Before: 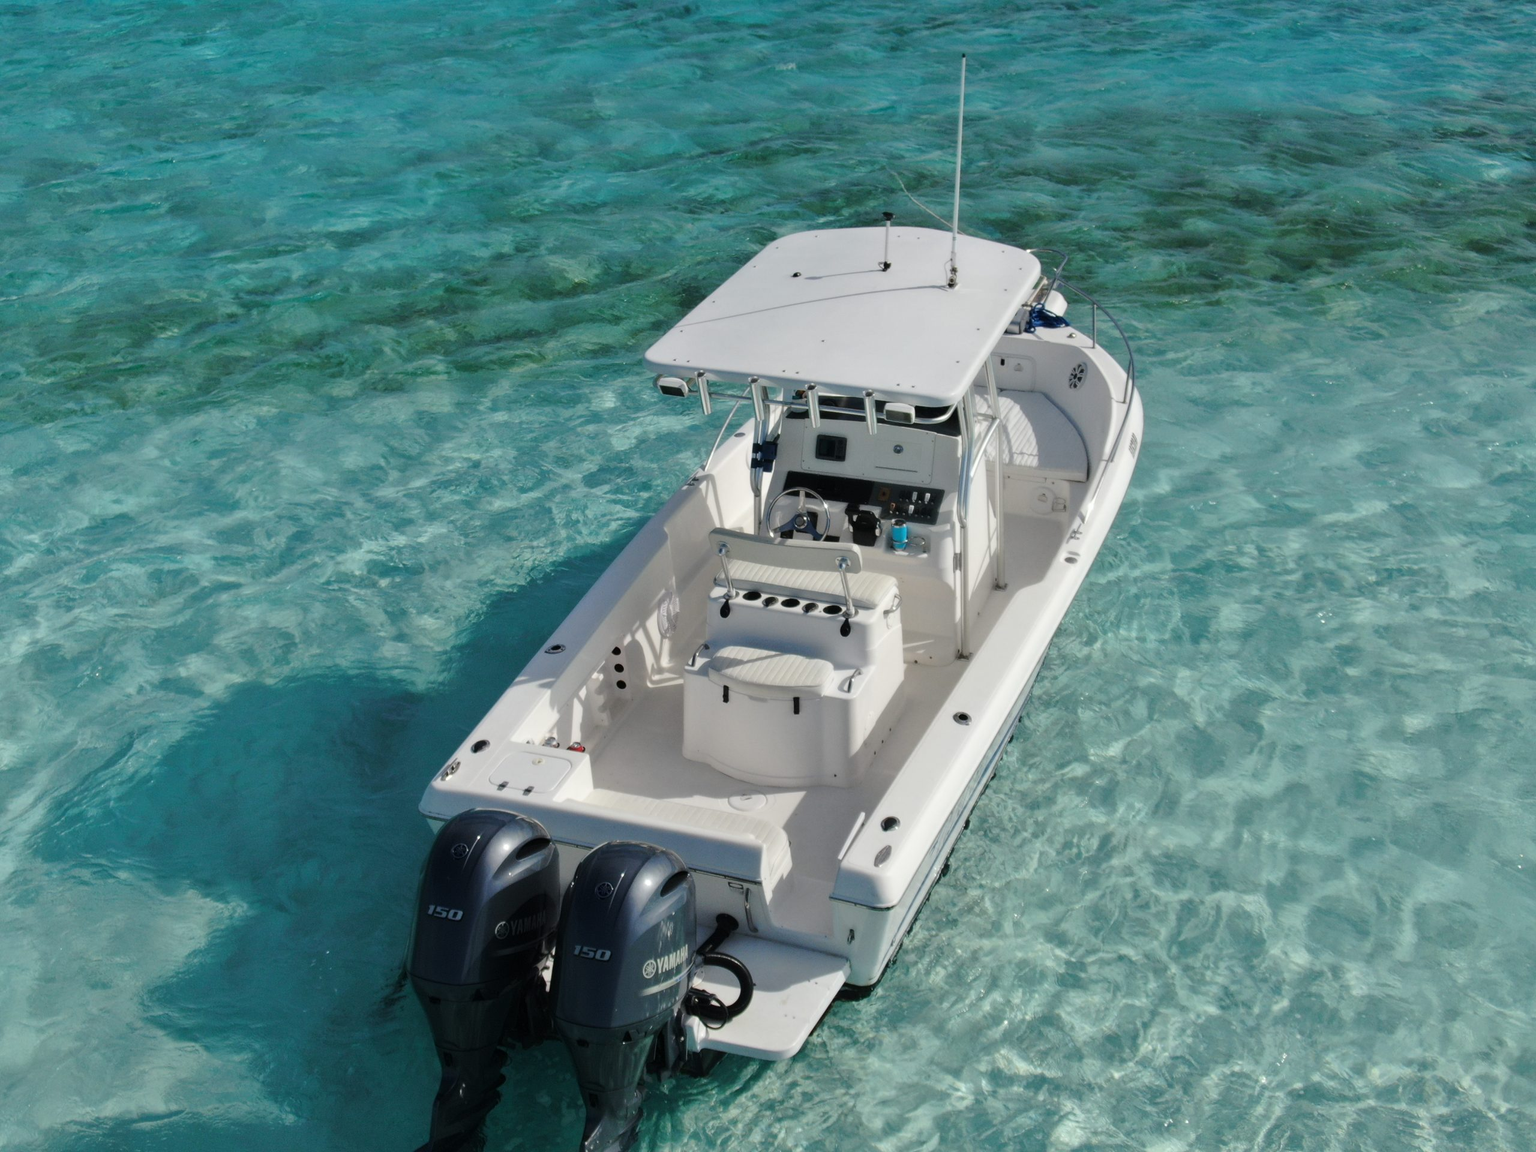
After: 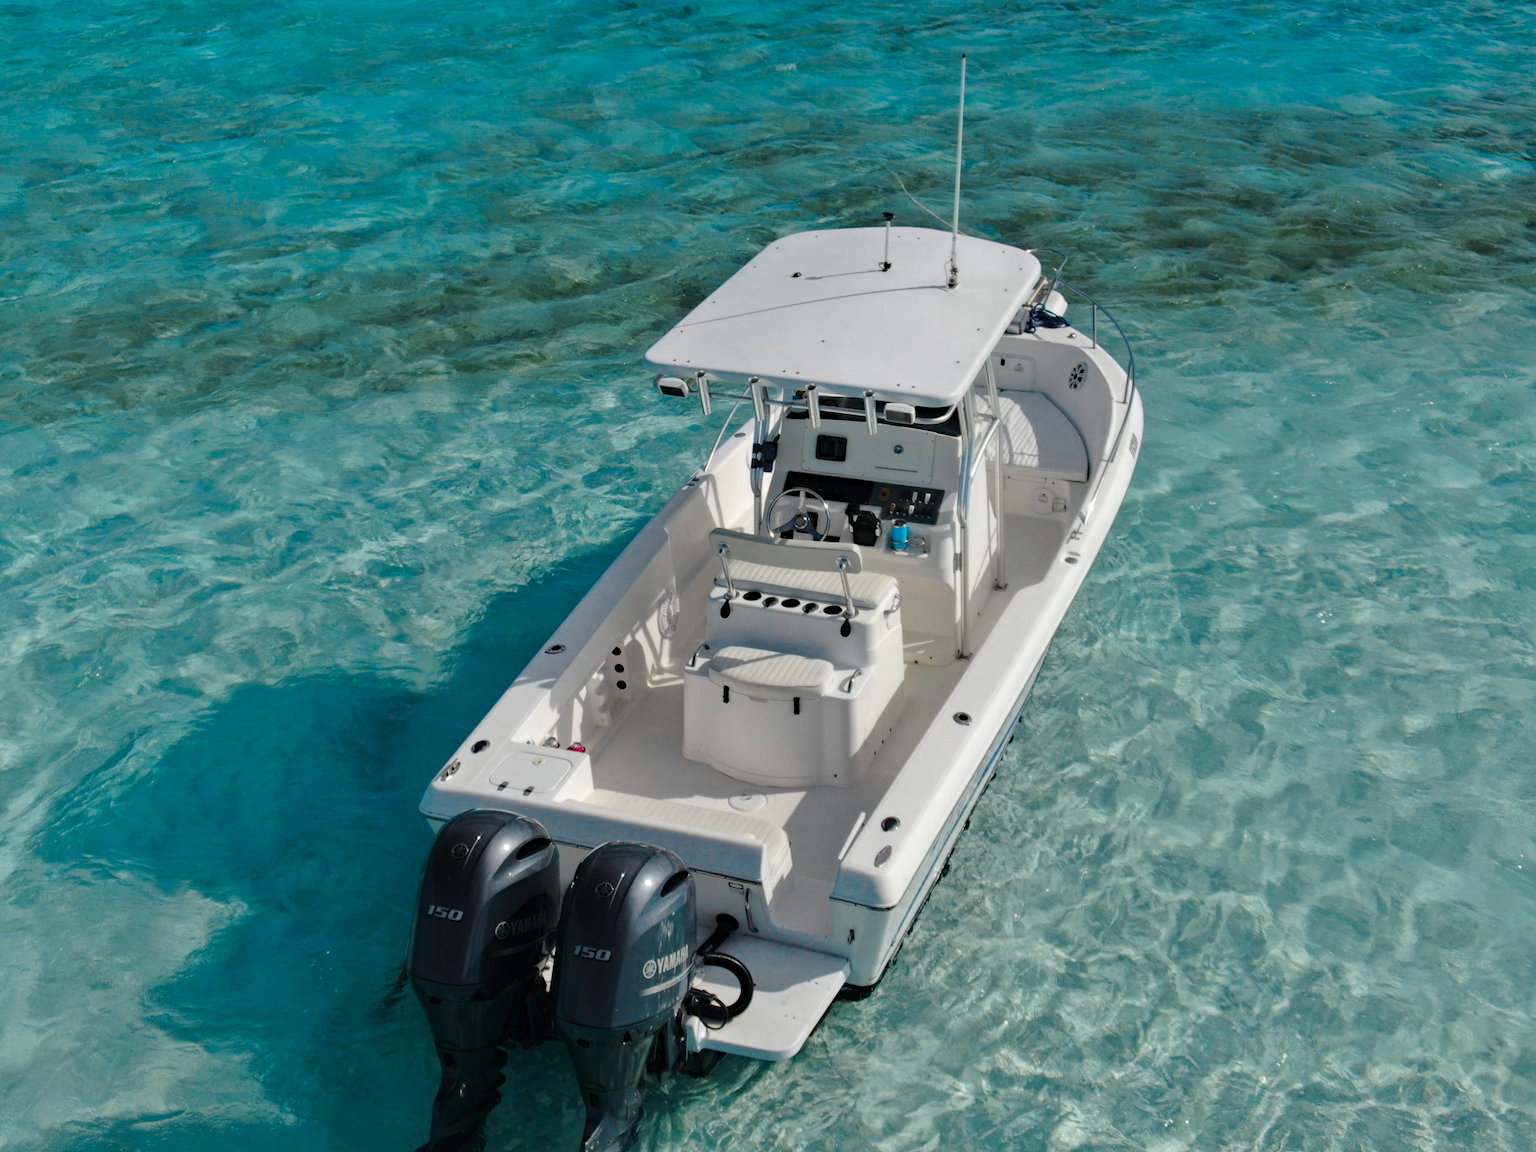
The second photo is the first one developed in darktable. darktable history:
haze removal: adaptive false
color zones: curves: ch0 [(0, 0.533) (0.126, 0.533) (0.234, 0.533) (0.368, 0.357) (0.5, 0.5) (0.625, 0.5) (0.74, 0.637) (0.875, 0.5)]; ch1 [(0.004, 0.708) (0.129, 0.662) (0.25, 0.5) (0.375, 0.331) (0.496, 0.396) (0.625, 0.649) (0.739, 0.26) (0.875, 0.5) (1, 0.478)]; ch2 [(0, 0.409) (0.132, 0.403) (0.236, 0.558) (0.379, 0.448) (0.5, 0.5) (0.625, 0.5) (0.691, 0.39) (0.875, 0.5)]
